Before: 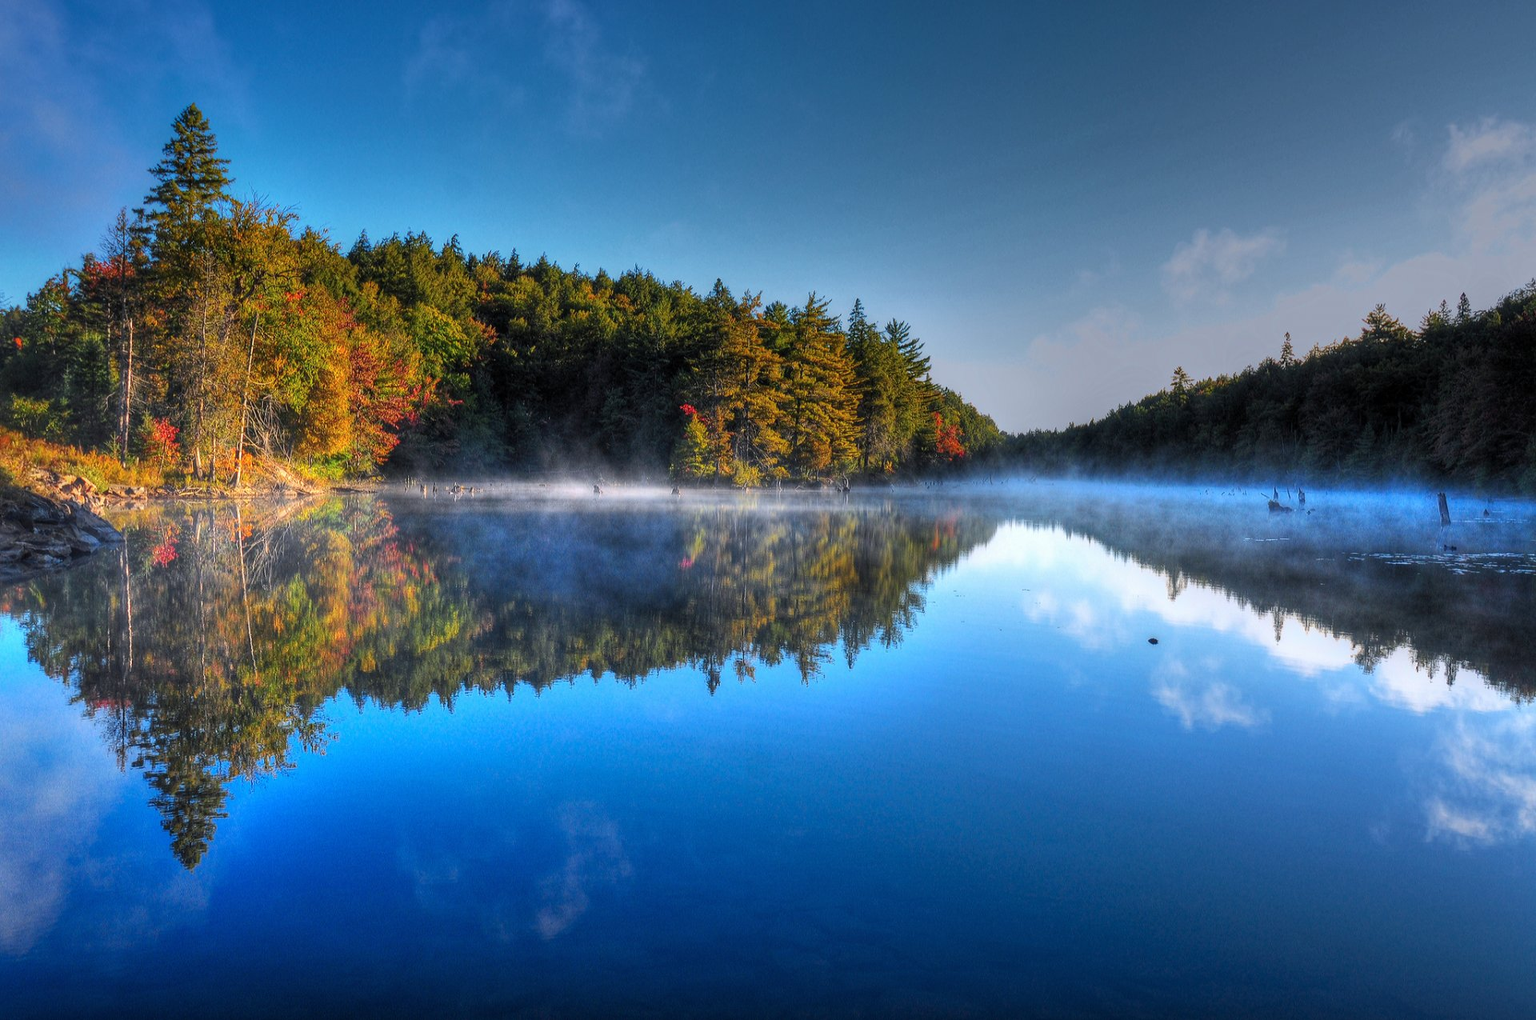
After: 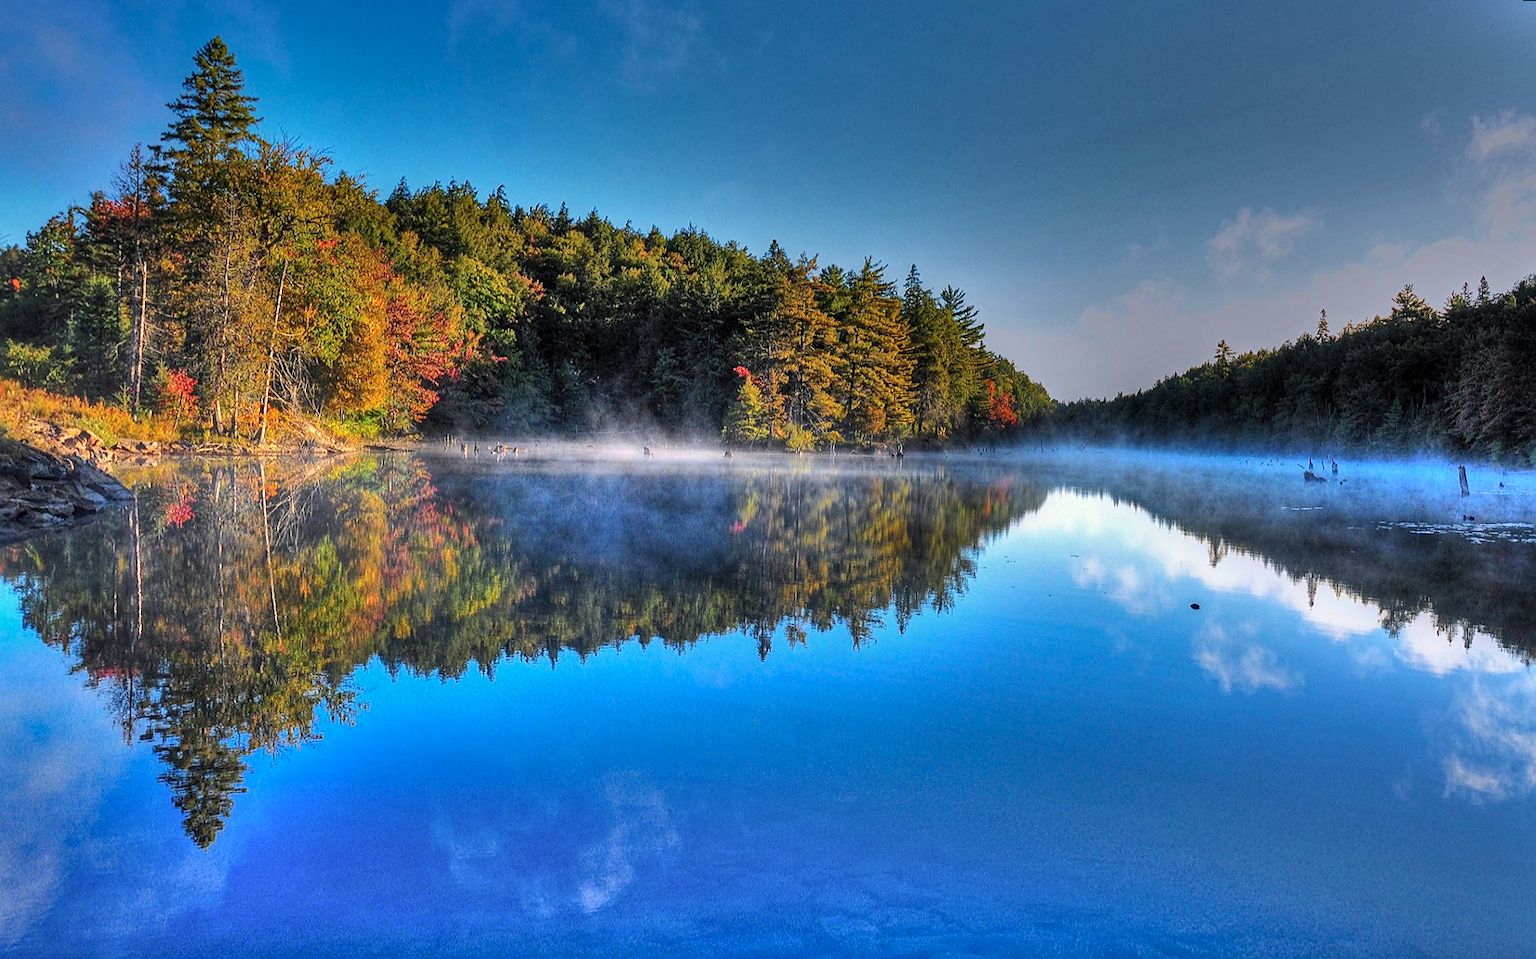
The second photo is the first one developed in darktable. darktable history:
sharpen: on, module defaults
shadows and highlights: radius 123.98, shadows 100, white point adjustment -3, highlights -100, highlights color adjustment 89.84%, soften with gaussian
haze removal: compatibility mode true, adaptive false
rotate and perspective: rotation 0.679°, lens shift (horizontal) 0.136, crop left 0.009, crop right 0.991, crop top 0.078, crop bottom 0.95
